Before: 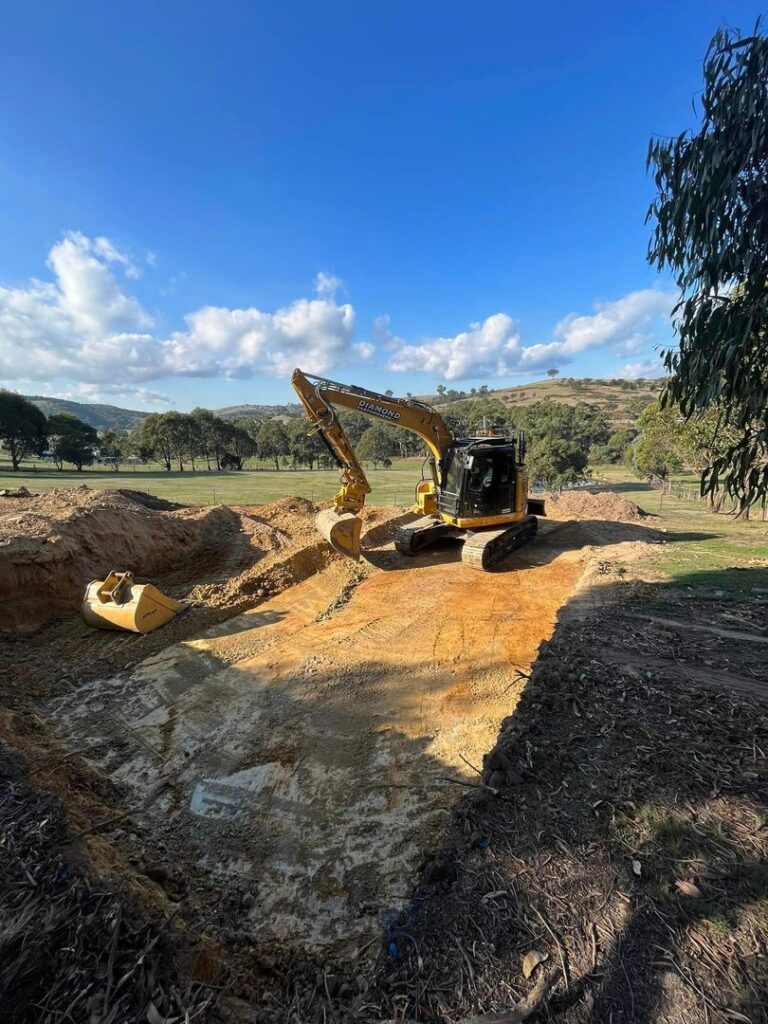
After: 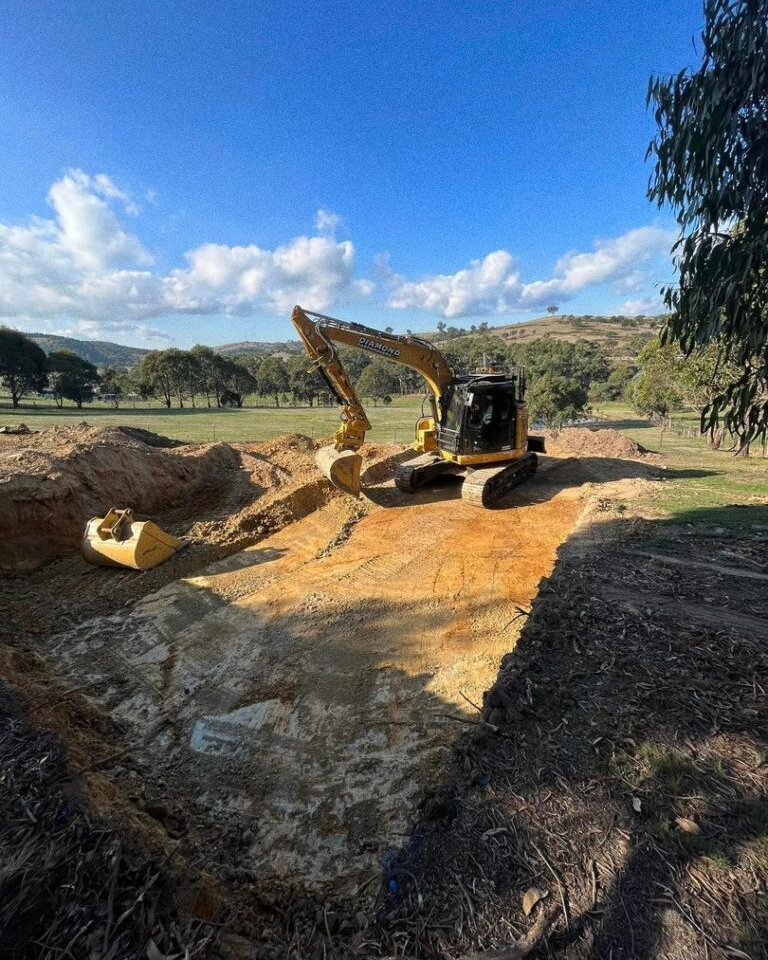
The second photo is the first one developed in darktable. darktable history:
grain: on, module defaults
crop and rotate: top 6.25%
shadows and highlights: shadows -23.08, highlights 46.15, soften with gaussian
